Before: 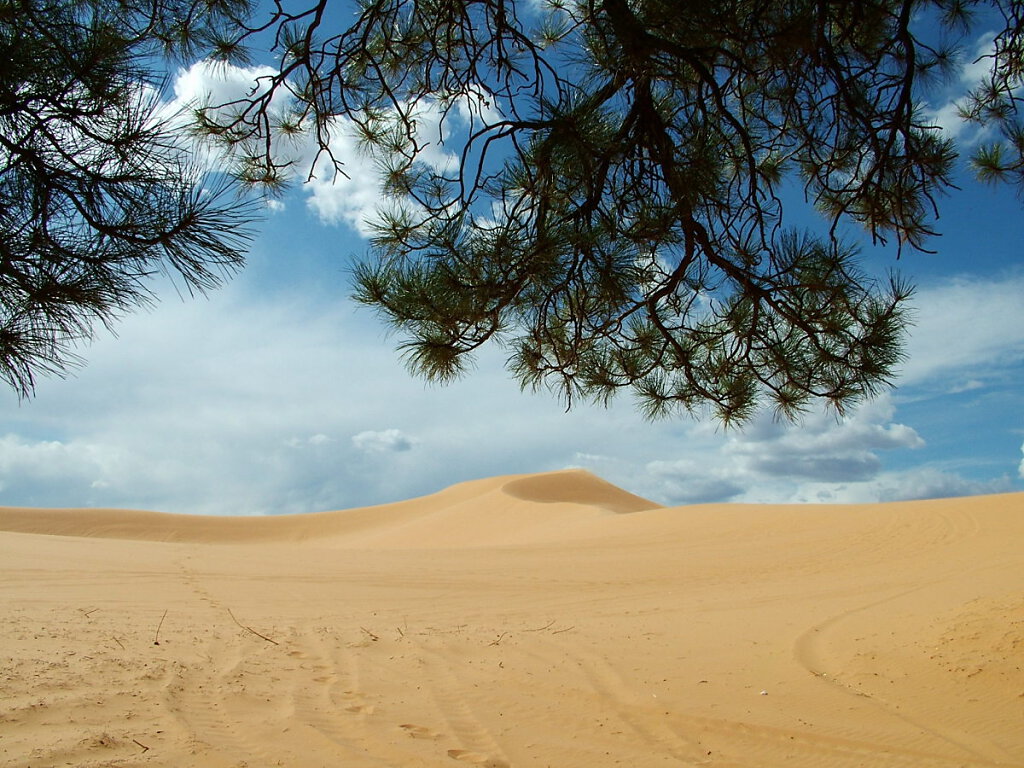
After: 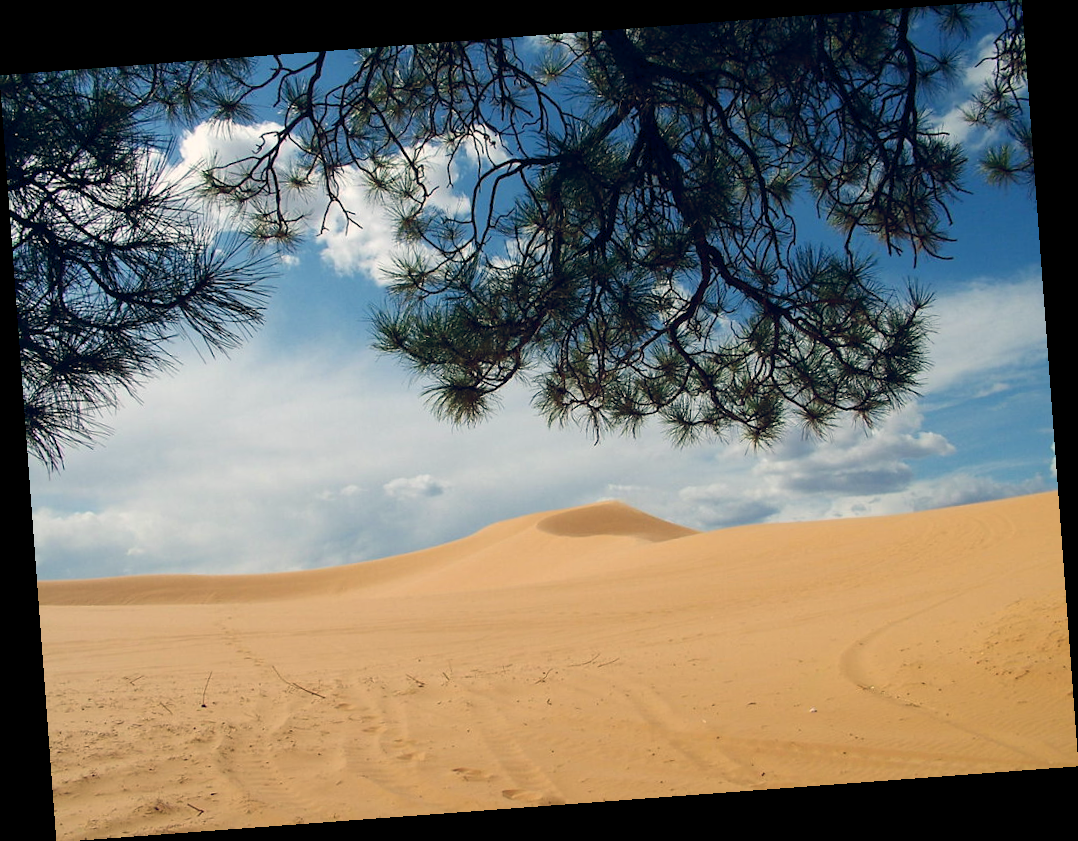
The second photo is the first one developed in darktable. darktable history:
color balance rgb: shadows lift › hue 87.51°, highlights gain › chroma 3.21%, highlights gain › hue 55.1°, global offset › chroma 0.15%, global offset › hue 253.66°, linear chroma grading › global chroma 0.5%
rotate and perspective: rotation -4.25°, automatic cropping off
